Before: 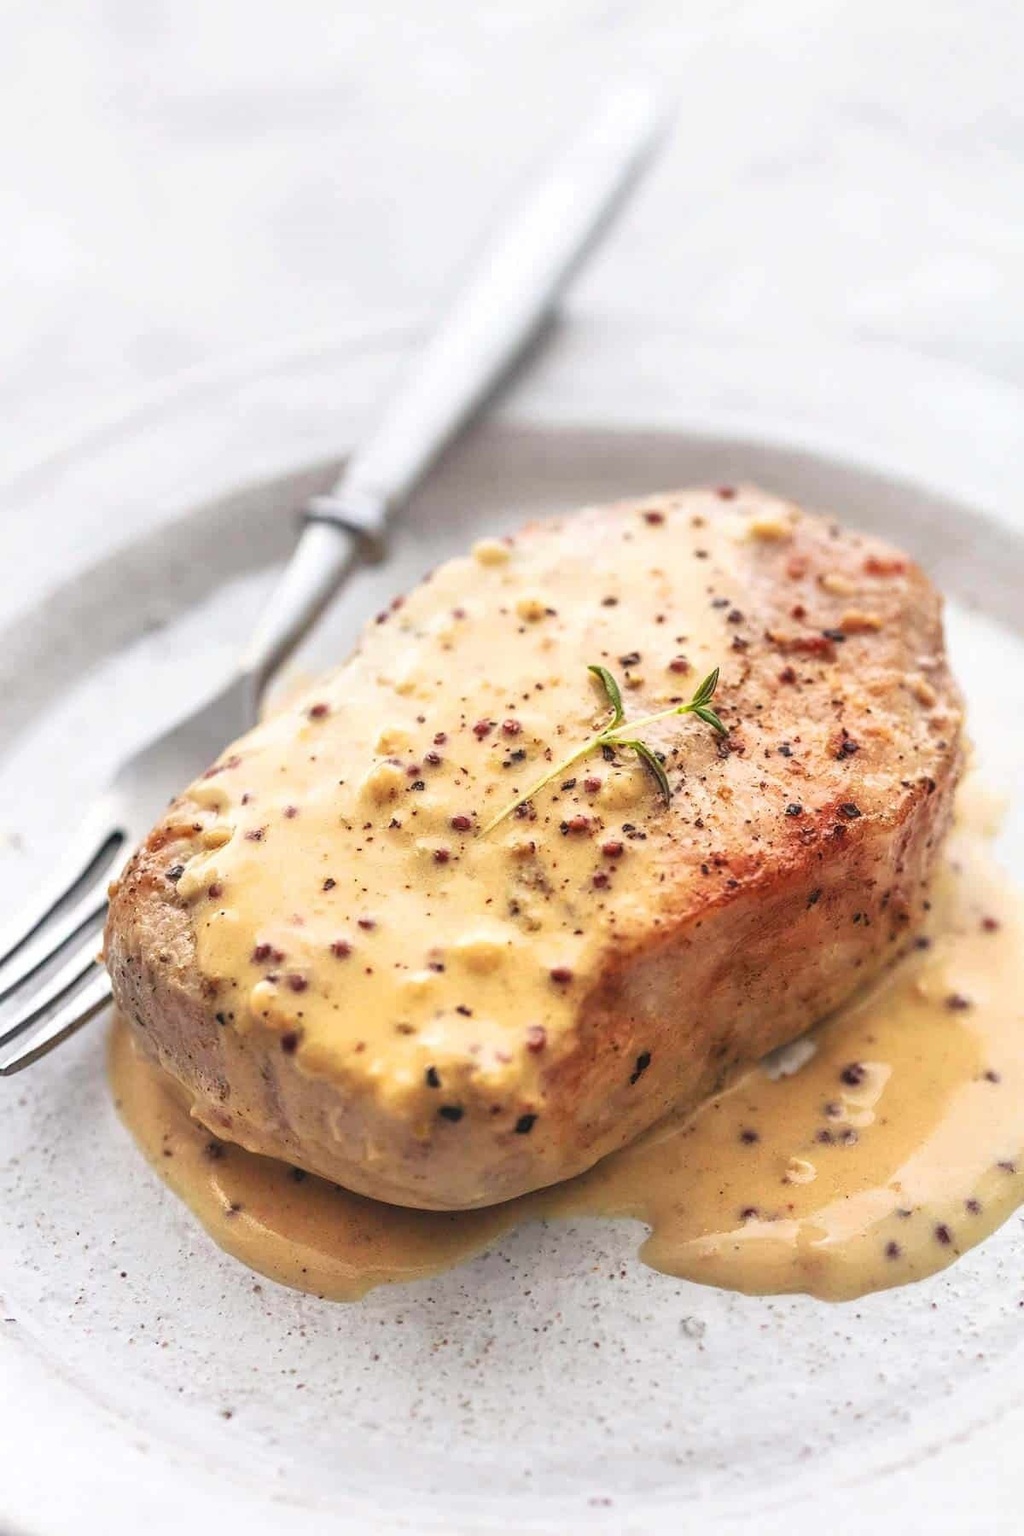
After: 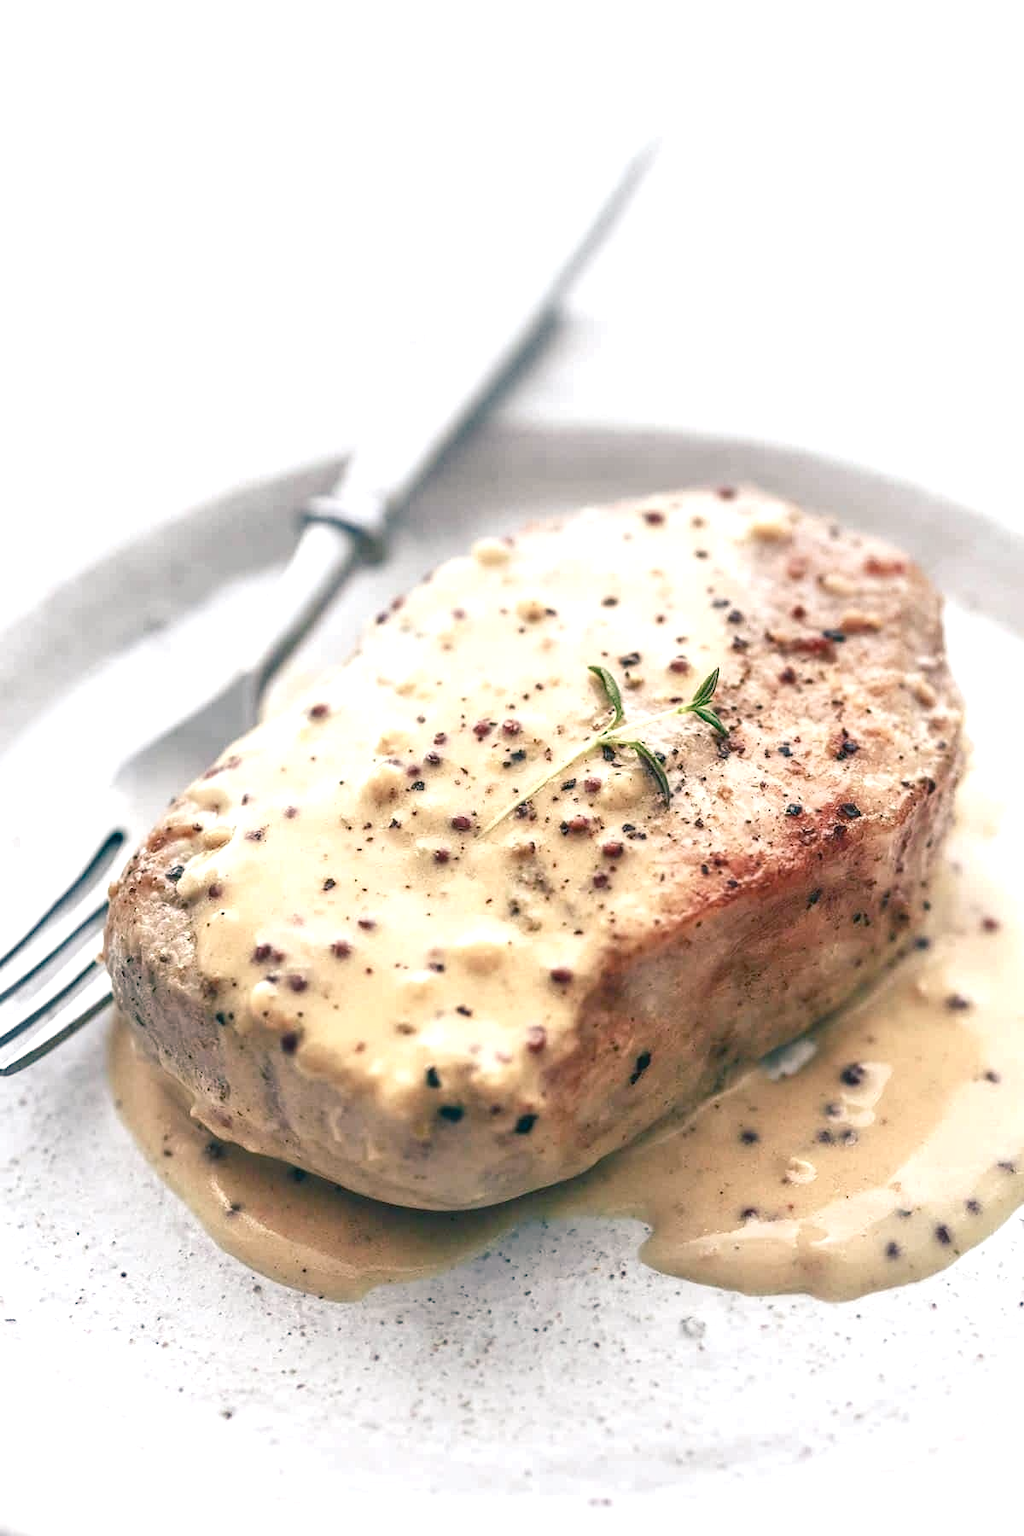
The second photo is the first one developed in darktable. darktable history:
color balance rgb: shadows lift › luminance -28.982%, shadows lift › chroma 10.03%, shadows lift › hue 232.37°, power › hue 73.32°, linear chroma grading › shadows -2.59%, linear chroma grading › highlights -14.935%, linear chroma grading › global chroma -9.965%, linear chroma grading › mid-tones -9.848%, perceptual saturation grading › global saturation 20%, perceptual saturation grading › highlights -49.462%, perceptual saturation grading › shadows 25.642%, perceptual brilliance grading › global brilliance 9.417%
